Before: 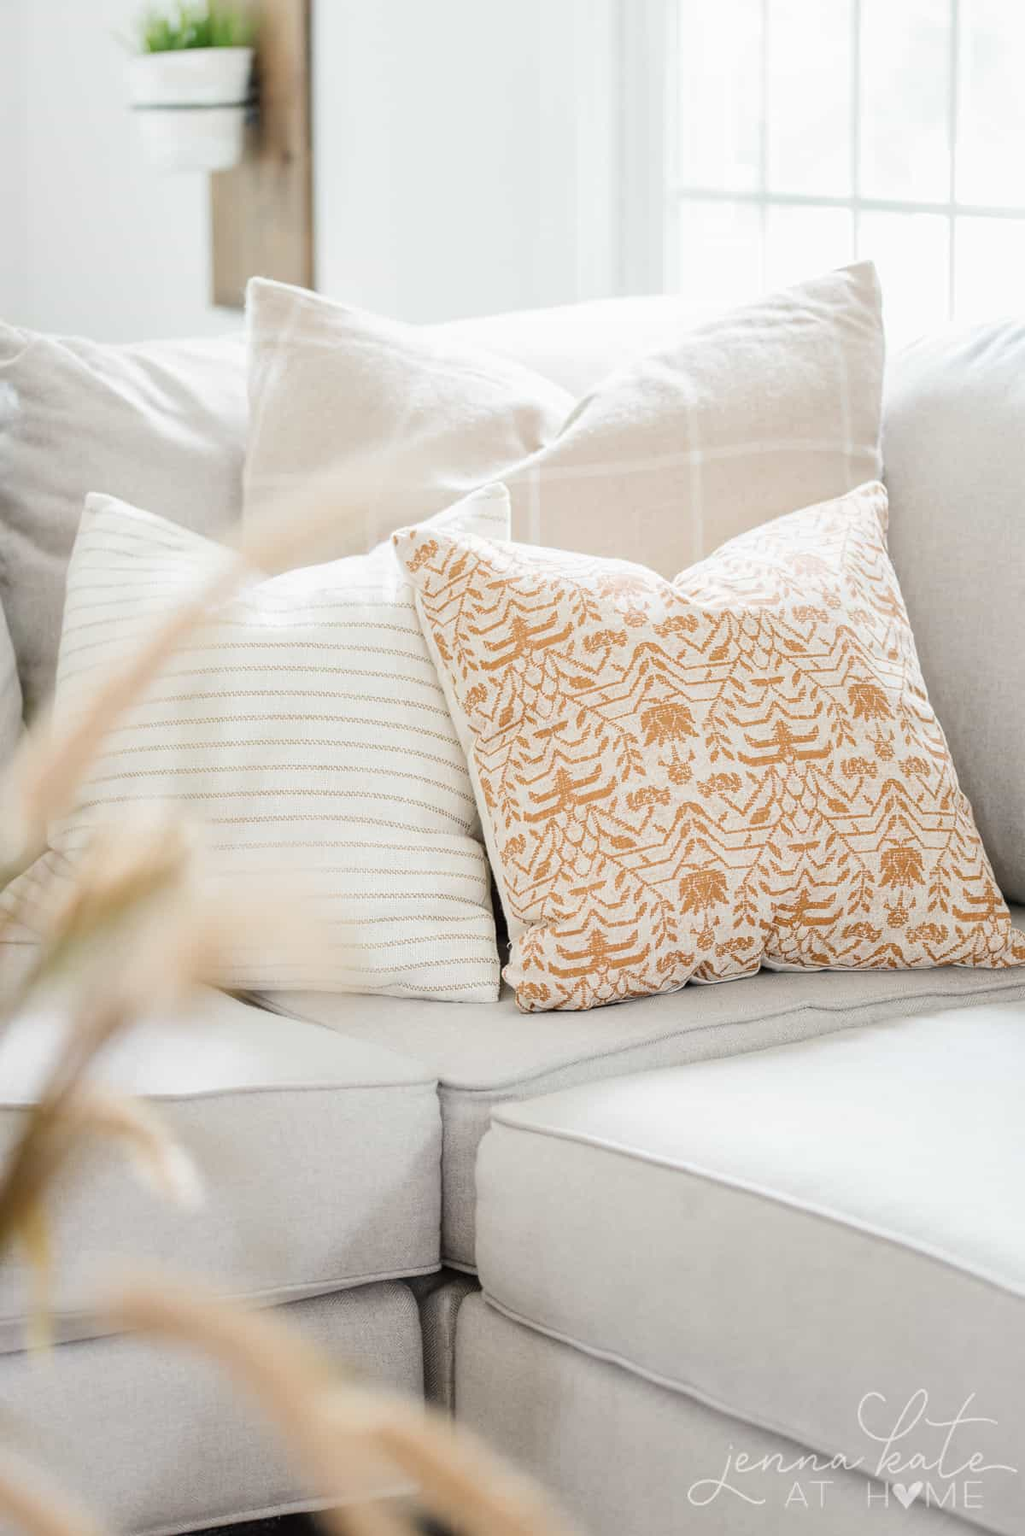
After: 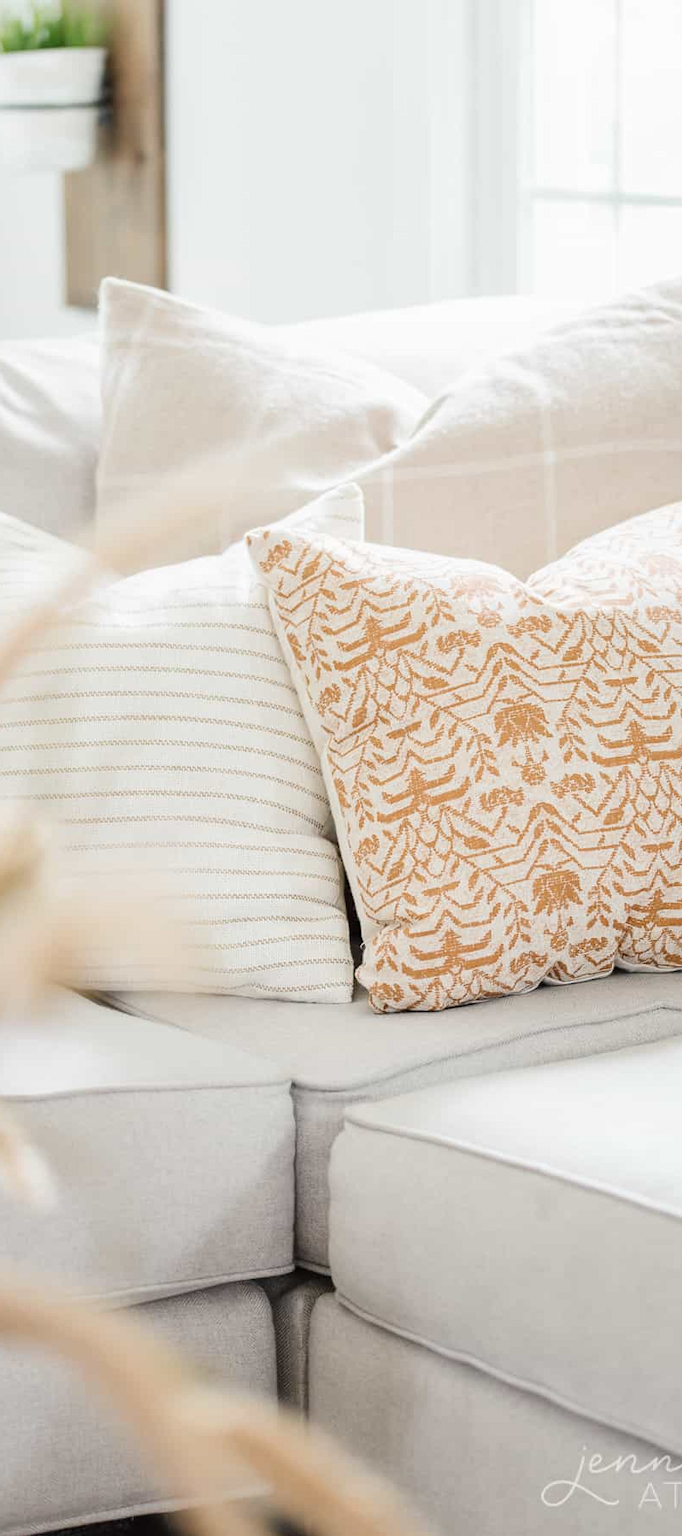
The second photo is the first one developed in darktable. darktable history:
contrast brightness saturation: contrast 0.073
crop and rotate: left 14.357%, right 18.982%
